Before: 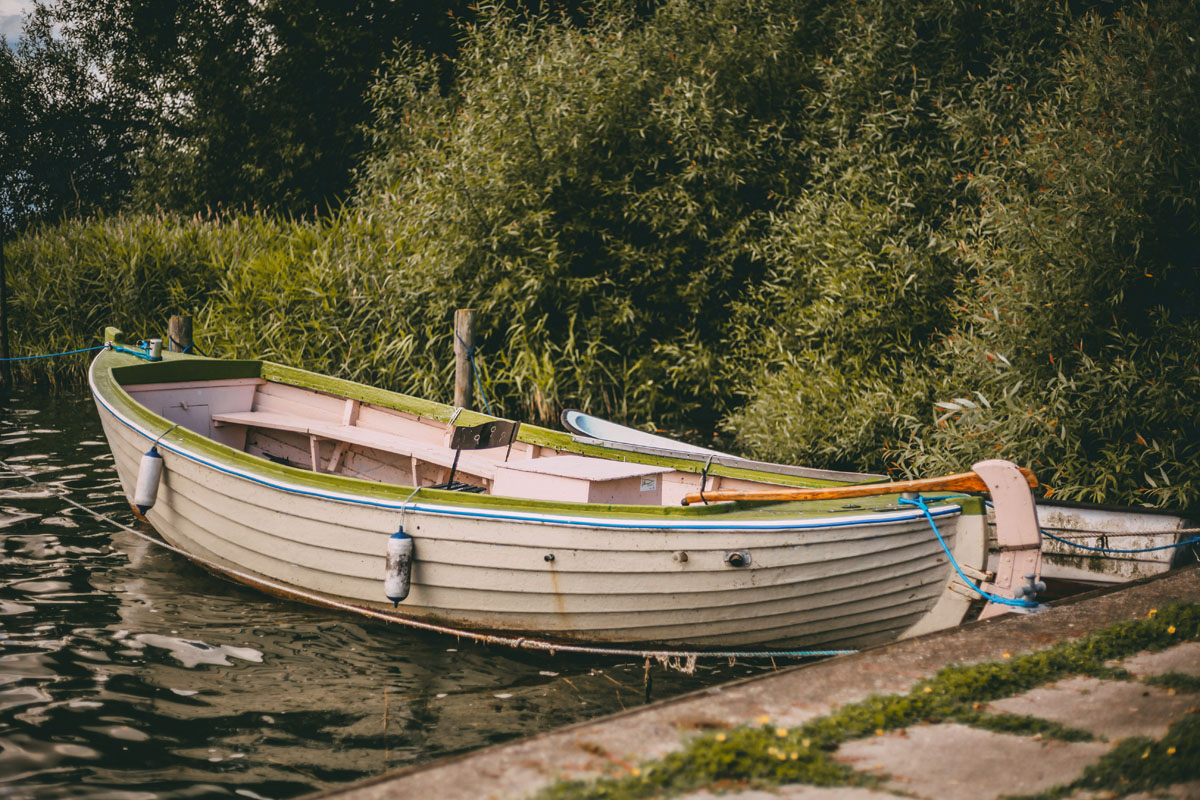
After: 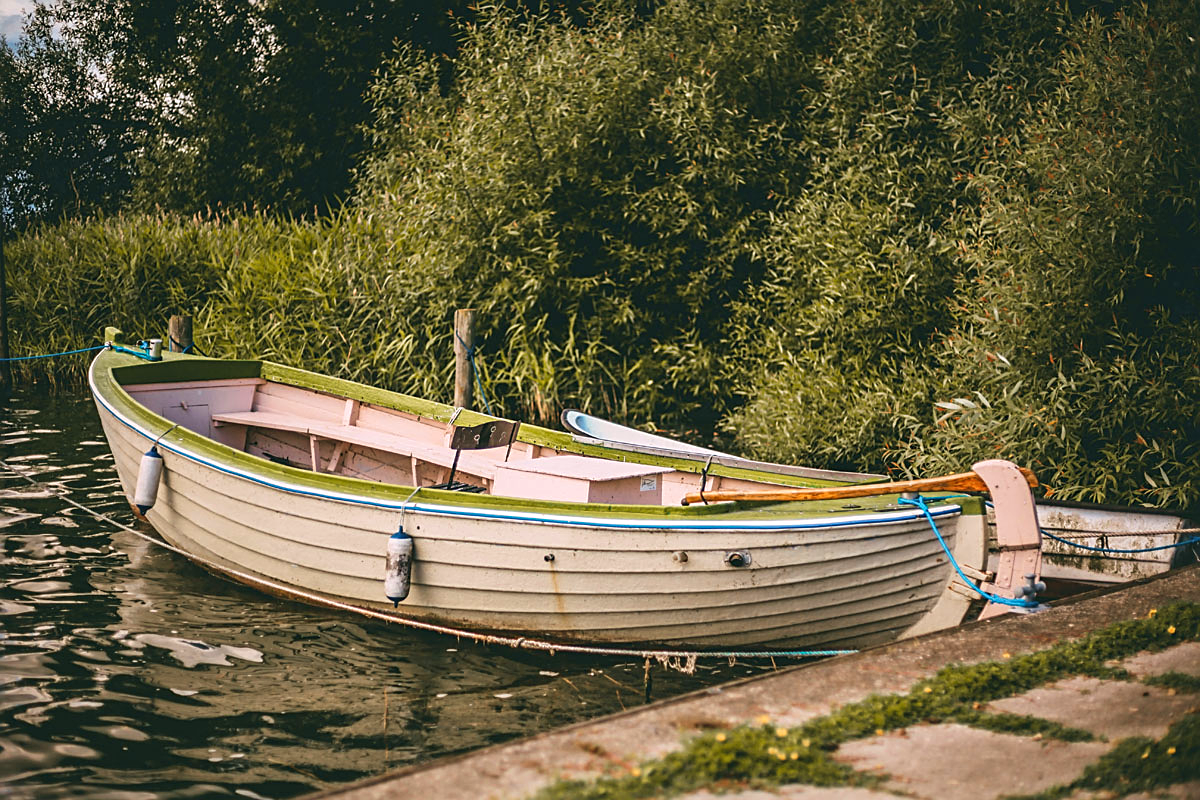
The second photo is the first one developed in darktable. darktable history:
exposure: exposure 0.203 EV, compensate exposure bias true, compensate highlight preservation false
velvia: strength 26.42%
sharpen: on, module defaults
